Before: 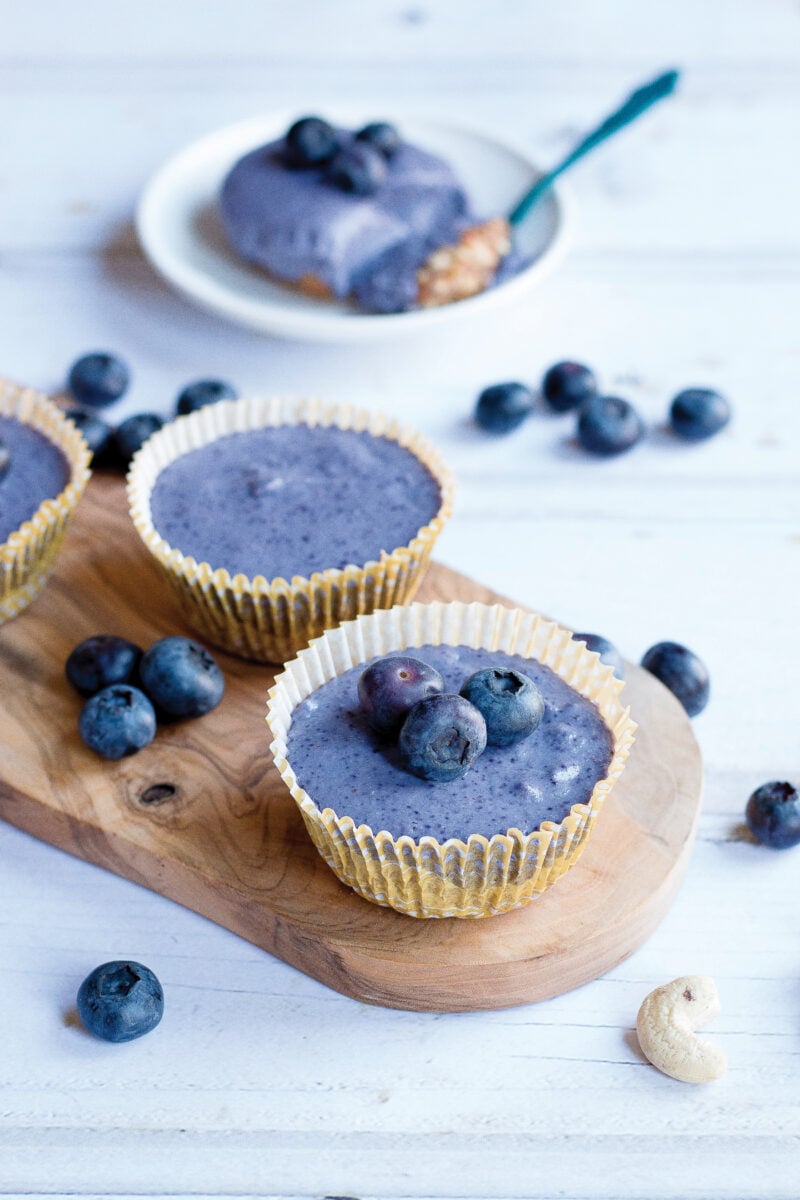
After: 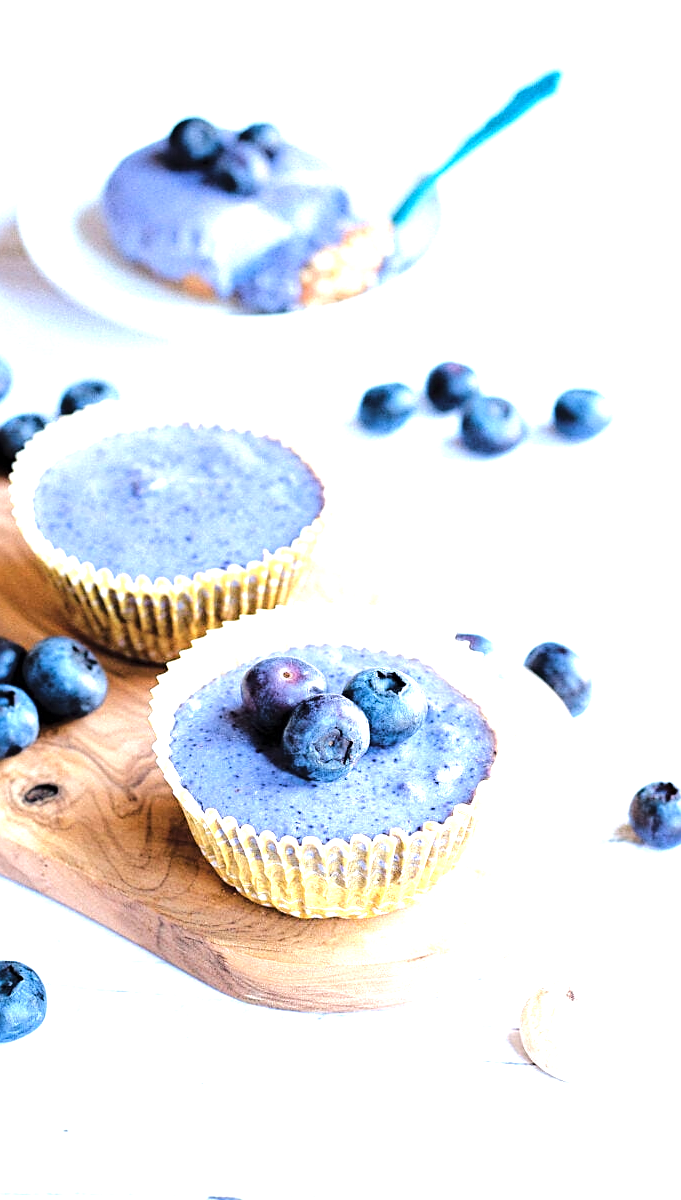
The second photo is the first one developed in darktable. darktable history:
tone curve: curves: ch0 [(0.003, 0) (0.066, 0.031) (0.16, 0.089) (0.269, 0.218) (0.395, 0.408) (0.517, 0.56) (0.684, 0.734) (0.791, 0.814) (1, 1)]; ch1 [(0, 0) (0.164, 0.115) (0.337, 0.332) (0.39, 0.398) (0.464, 0.461) (0.501, 0.5) (0.507, 0.5) (0.534, 0.532) (0.577, 0.59) (0.652, 0.681) (0.733, 0.764) (0.819, 0.823) (1, 1)]; ch2 [(0, 0) (0.337, 0.382) (0.464, 0.476) (0.501, 0.5) (0.527, 0.54) (0.551, 0.565) (0.628, 0.632) (0.689, 0.686) (1, 1)], color space Lab, linked channels, preserve colors none
exposure: black level correction 0, exposure 1.447 EV, compensate highlight preservation false
sharpen: on, module defaults
crop and rotate: left 14.816%
